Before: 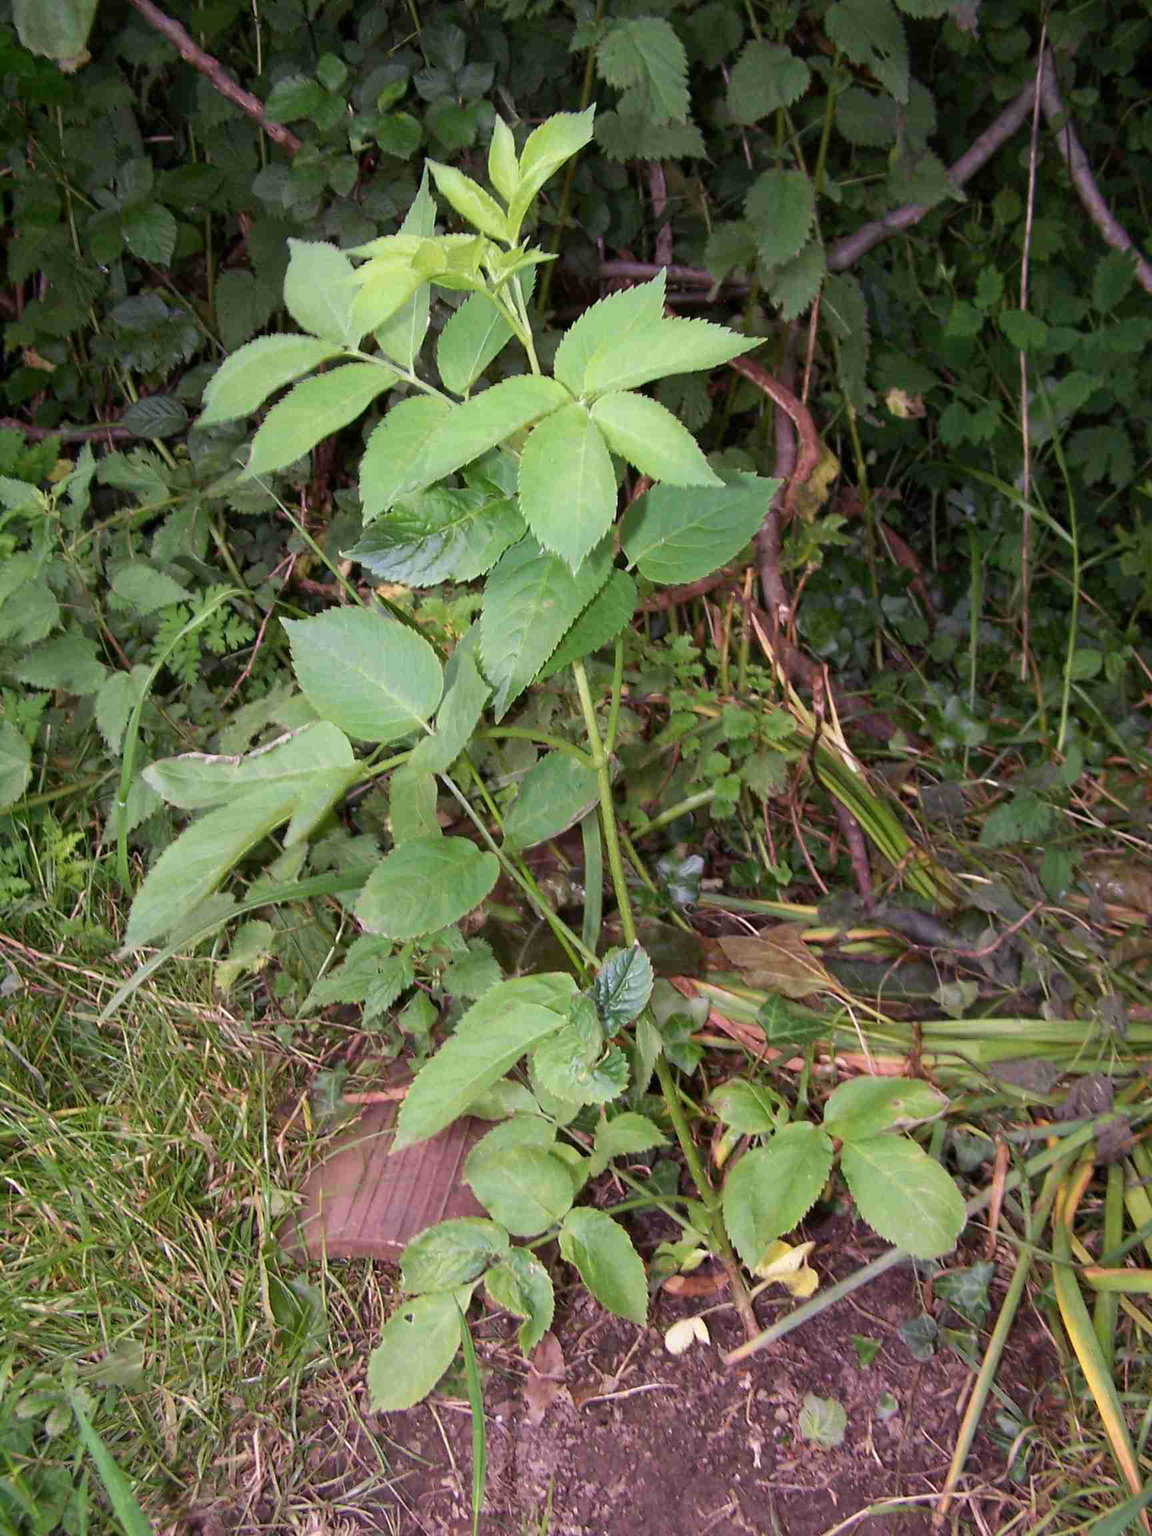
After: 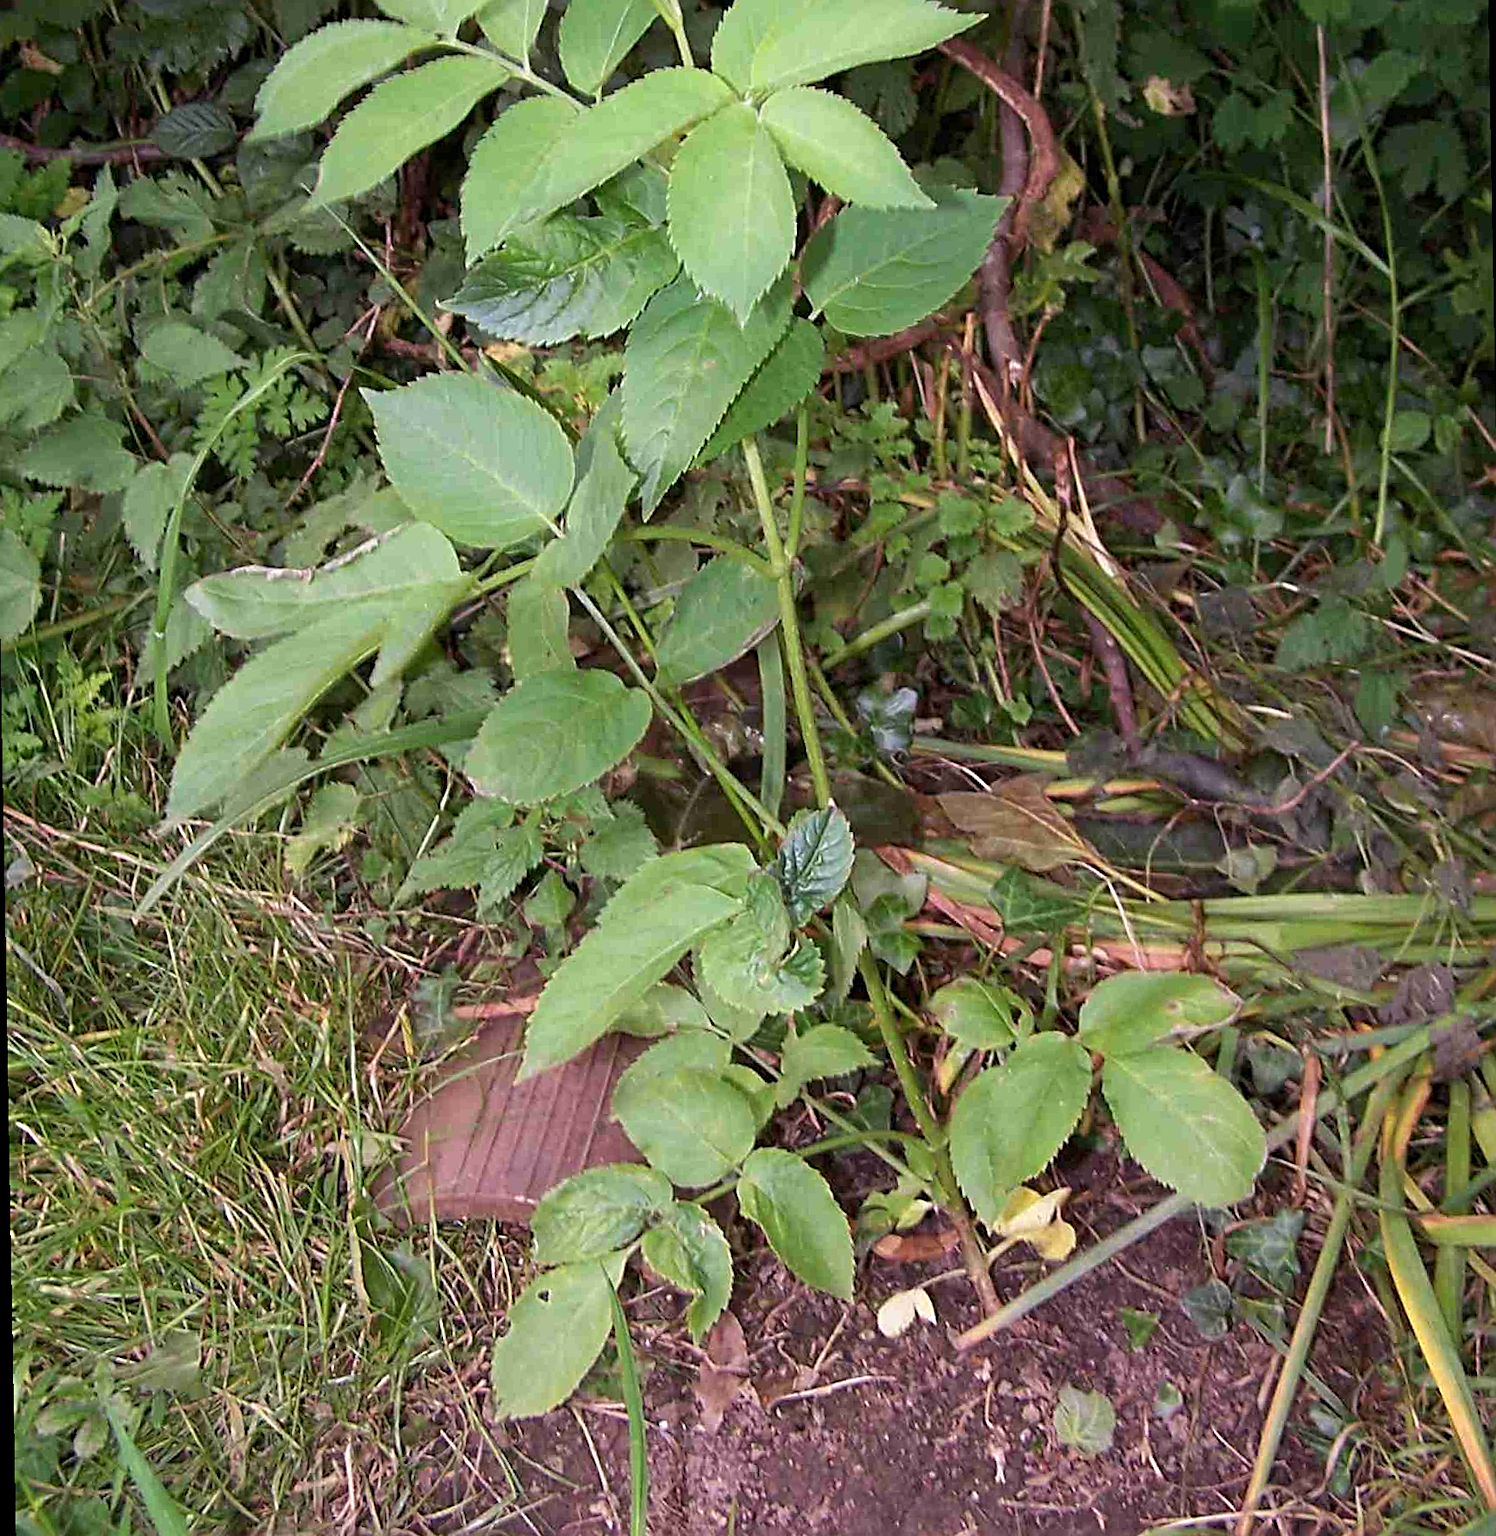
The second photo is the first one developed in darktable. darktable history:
sharpen: radius 2.817, amount 0.715
rotate and perspective: rotation -1°, crop left 0.011, crop right 0.989, crop top 0.025, crop bottom 0.975
crop and rotate: top 19.998%
